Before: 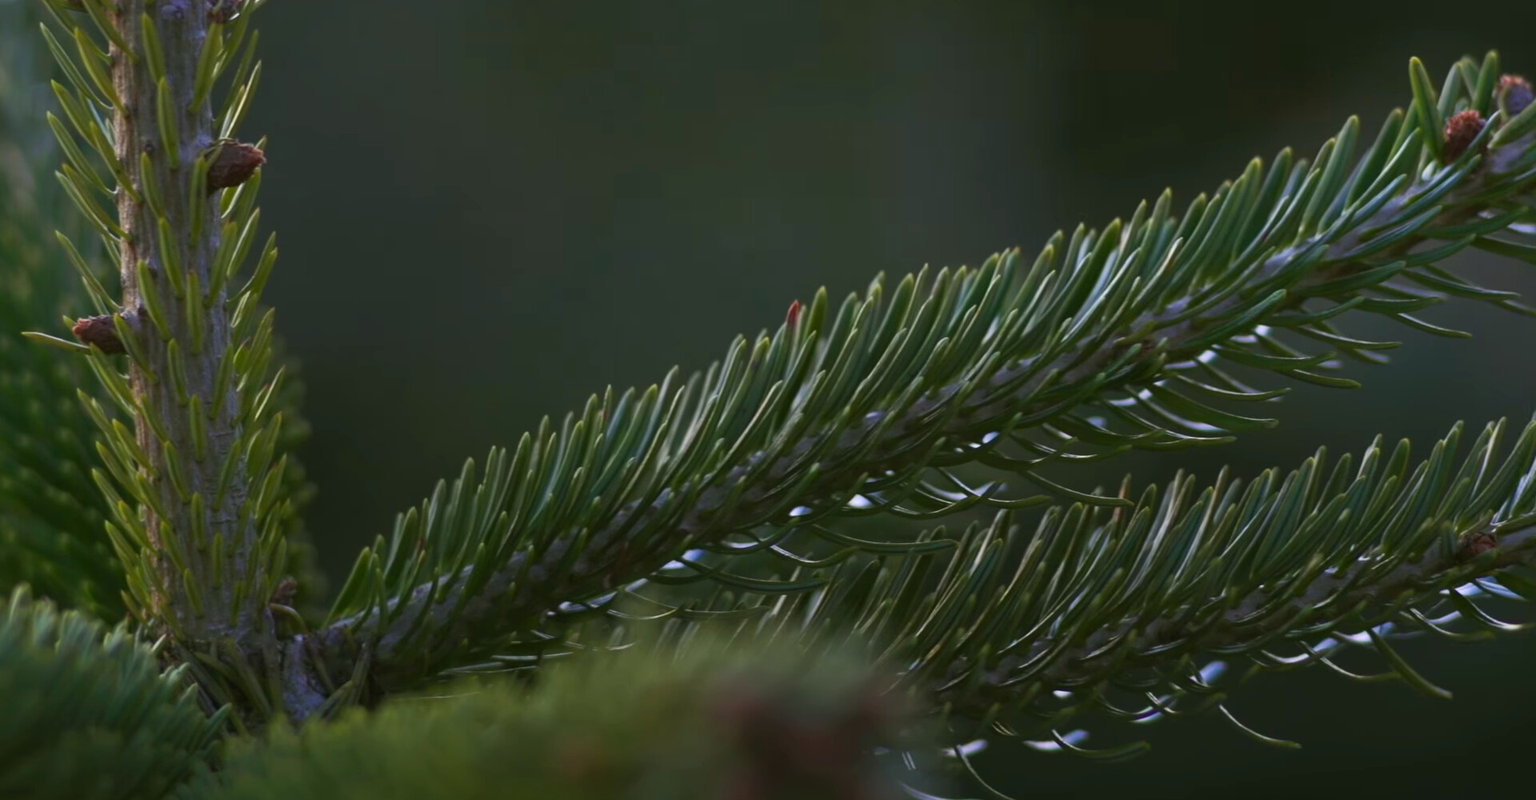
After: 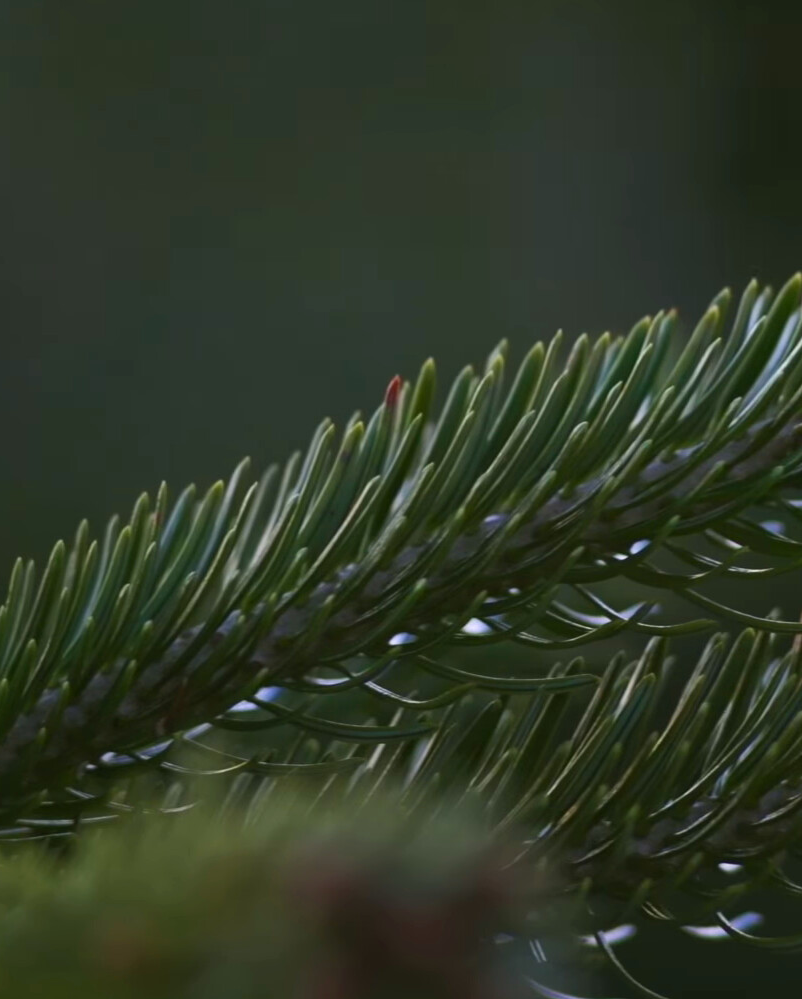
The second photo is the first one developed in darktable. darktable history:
crop: left 31.159%, right 27.035%
